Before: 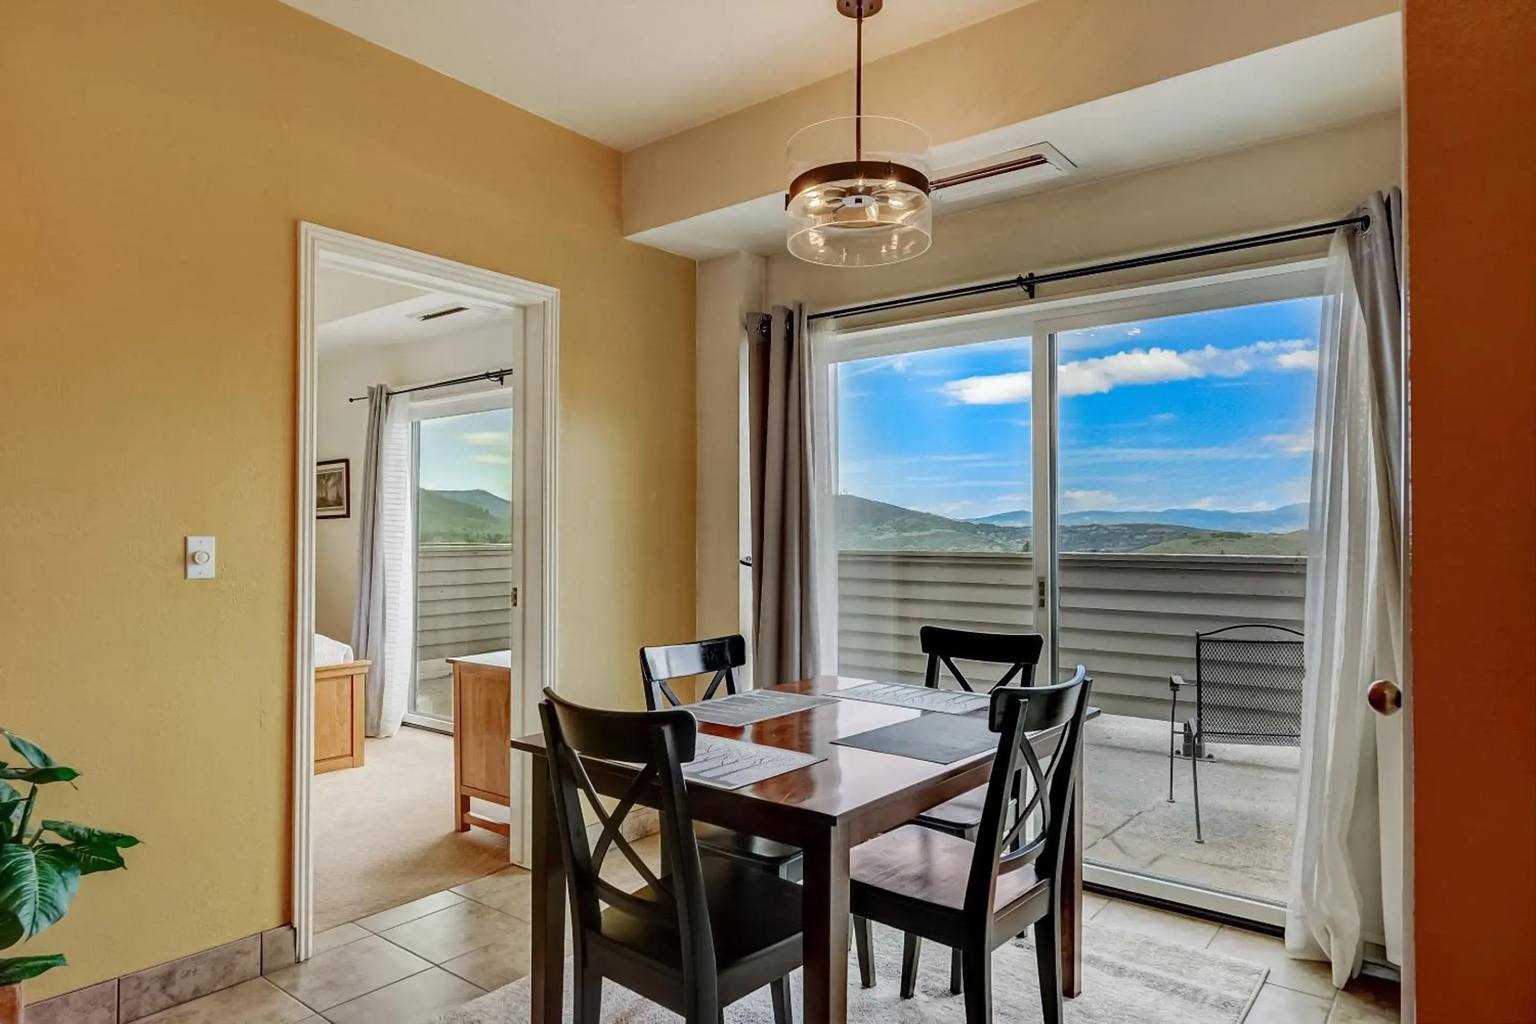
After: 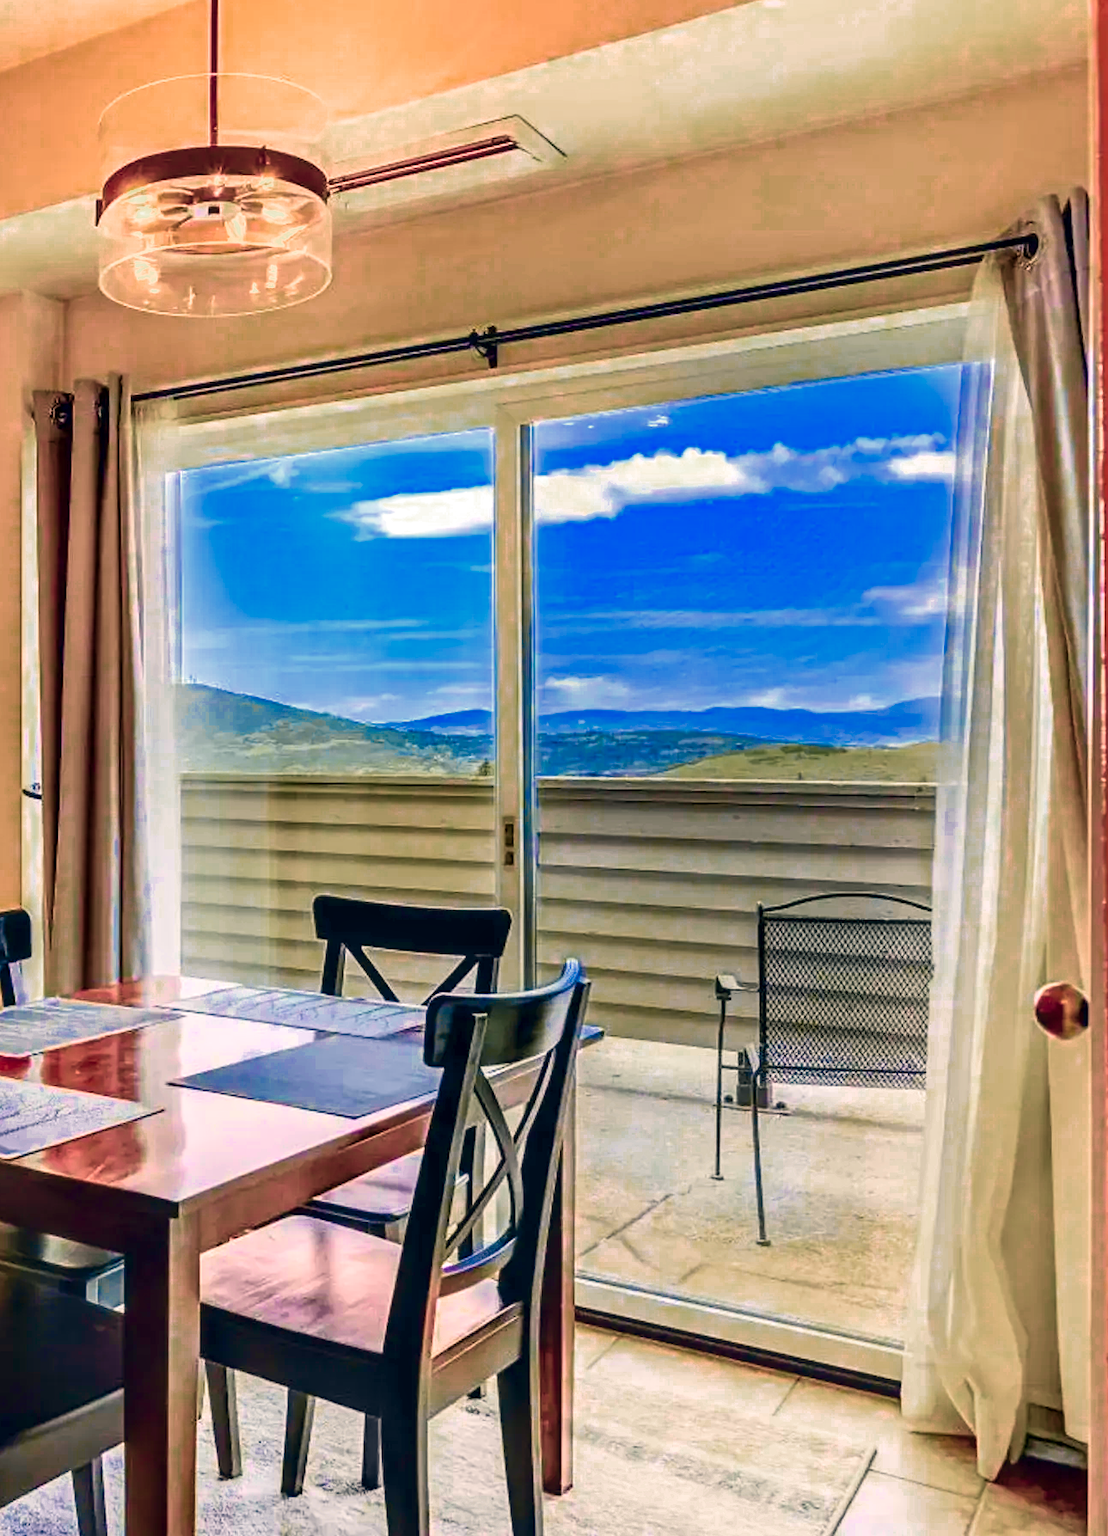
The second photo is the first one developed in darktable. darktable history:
crop: left 47.284%, top 6.899%, right 7.897%
local contrast: on, module defaults
color correction: highlights a* 2.85, highlights b* 5.02, shadows a* -2.24, shadows b* -4.9, saturation 0.821
color zones: curves: ch0 [(0, 0.553) (0.123, 0.58) (0.23, 0.419) (0.468, 0.155) (0.605, 0.132) (0.723, 0.063) (0.833, 0.172) (0.921, 0.468)]; ch1 [(0.025, 0.645) (0.229, 0.584) (0.326, 0.551) (0.537, 0.446) (0.599, 0.911) (0.708, 1) (0.805, 0.944)]; ch2 [(0.086, 0.468) (0.254, 0.464) (0.638, 0.564) (0.702, 0.592) (0.768, 0.564)]
contrast brightness saturation: contrast 0.238, brightness 0.256, saturation 0.393
velvia: strength 73.62%
tone curve: curves: ch1 [(0, 0) (0.214, 0.291) (0.372, 0.44) (0.463, 0.476) (0.498, 0.502) (0.521, 0.531) (1, 1)]; ch2 [(0, 0) (0.456, 0.447) (0.5, 0.5) (0.547, 0.557) (0.592, 0.57) (0.631, 0.602) (1, 1)], color space Lab, independent channels, preserve colors none
